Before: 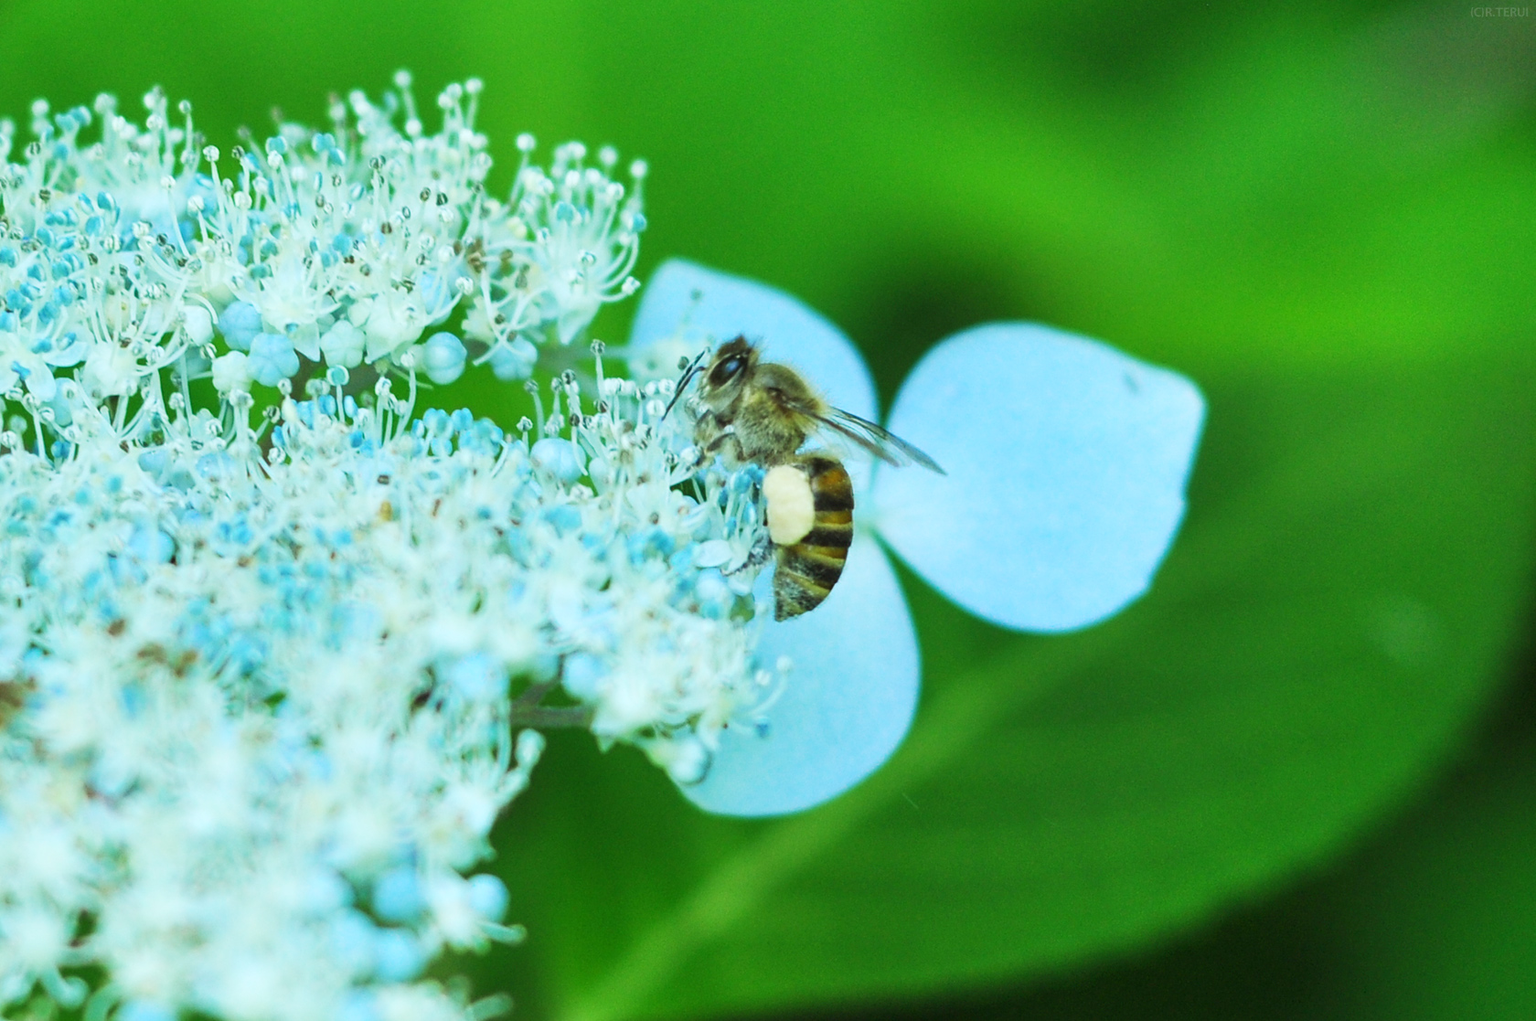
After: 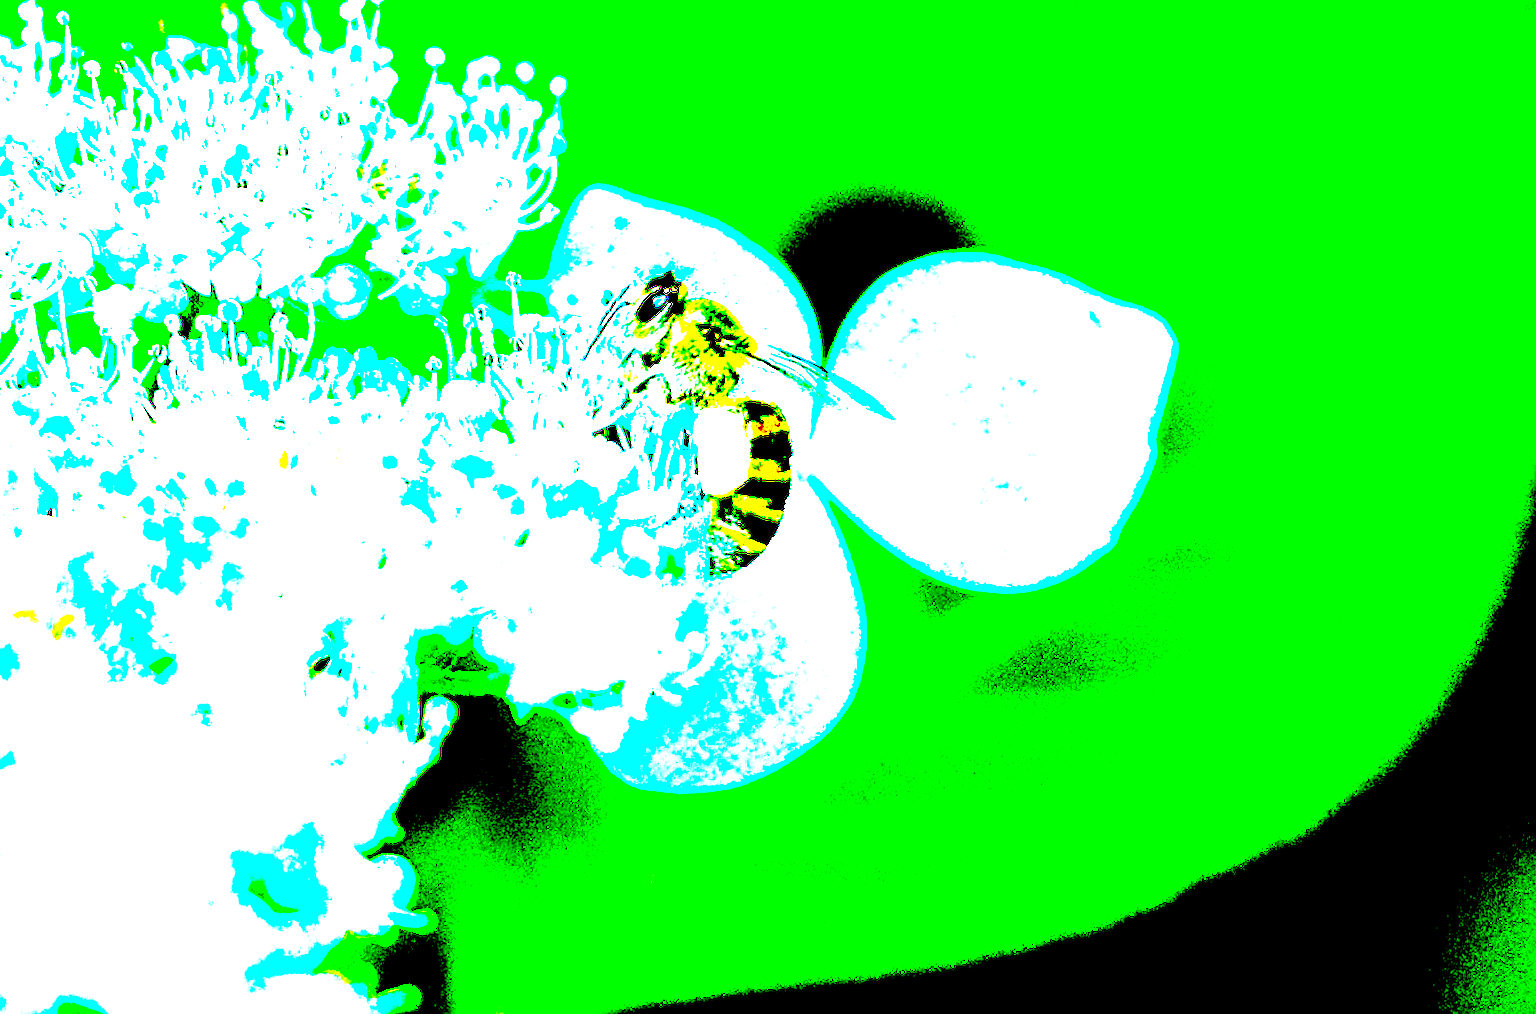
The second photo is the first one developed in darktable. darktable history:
sharpen: on, module defaults
crop and rotate: left 8.295%, top 8.879%
exposure: black level correction 0.1, exposure 2.935 EV, compensate highlight preservation false
color balance rgb: shadows lift › chroma 1.022%, shadows lift › hue 214.68°, power › hue 74.79°, perceptual saturation grading › global saturation 29.96%
